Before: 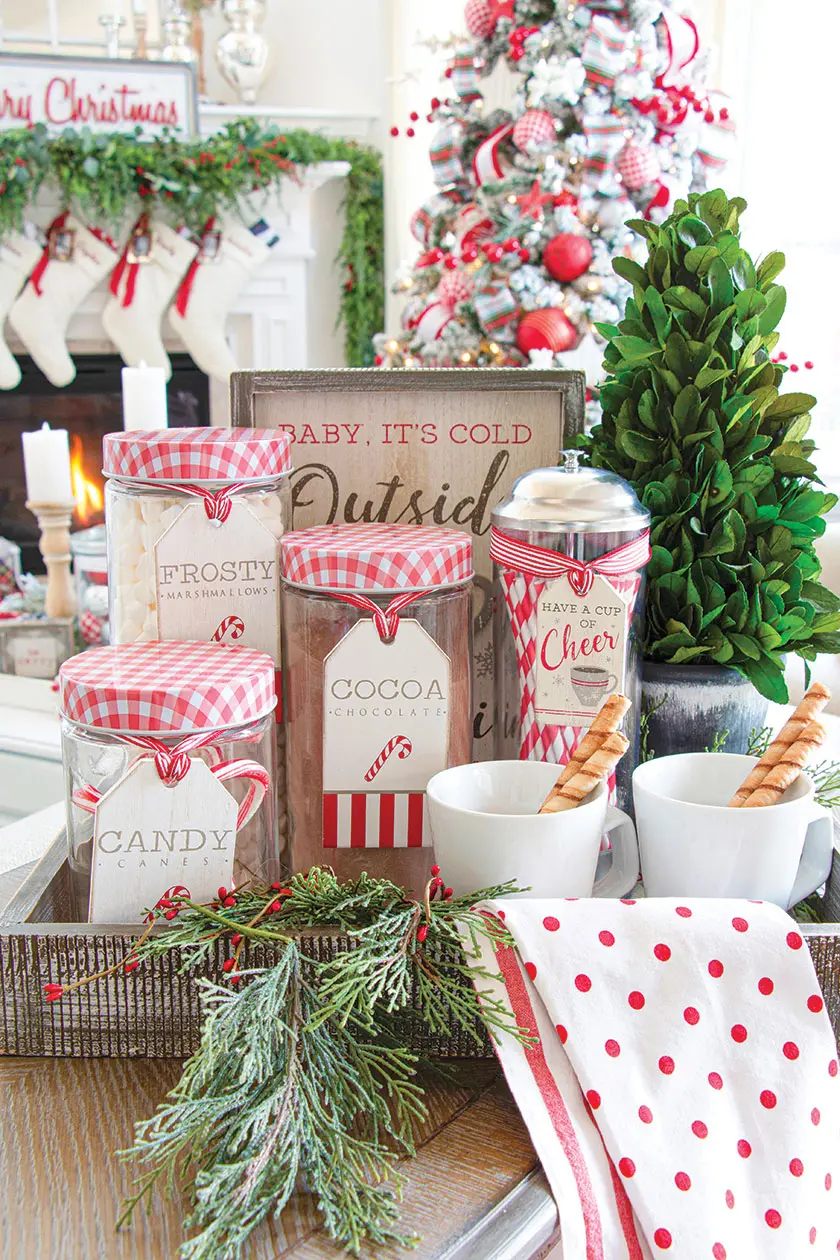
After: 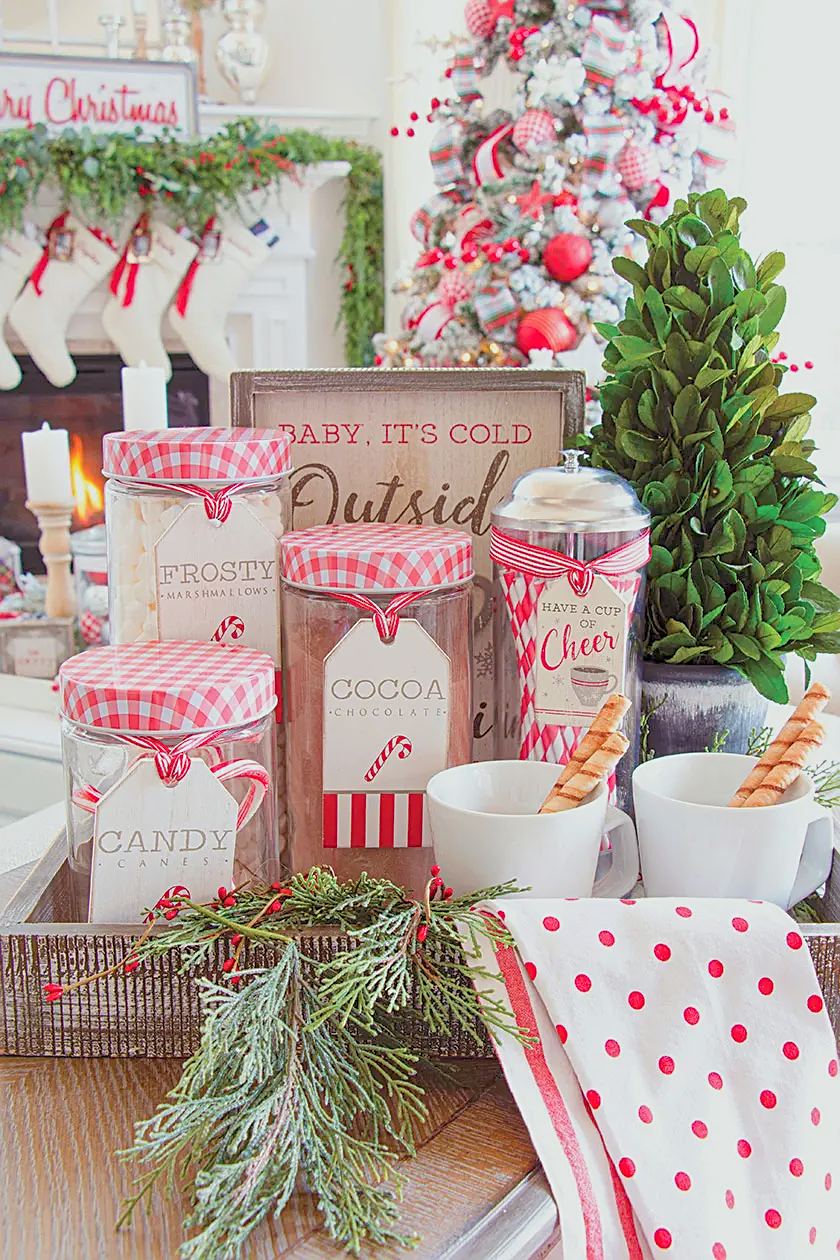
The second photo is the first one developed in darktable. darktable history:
exposure: black level correction 0.001, exposure 0.498 EV, compensate highlight preservation false
sharpen: on, module defaults
color balance rgb: power › luminance -7.616%, power › chroma 1.336%, power › hue 330.37°, perceptual saturation grading › global saturation 0.096%, contrast -29.735%
